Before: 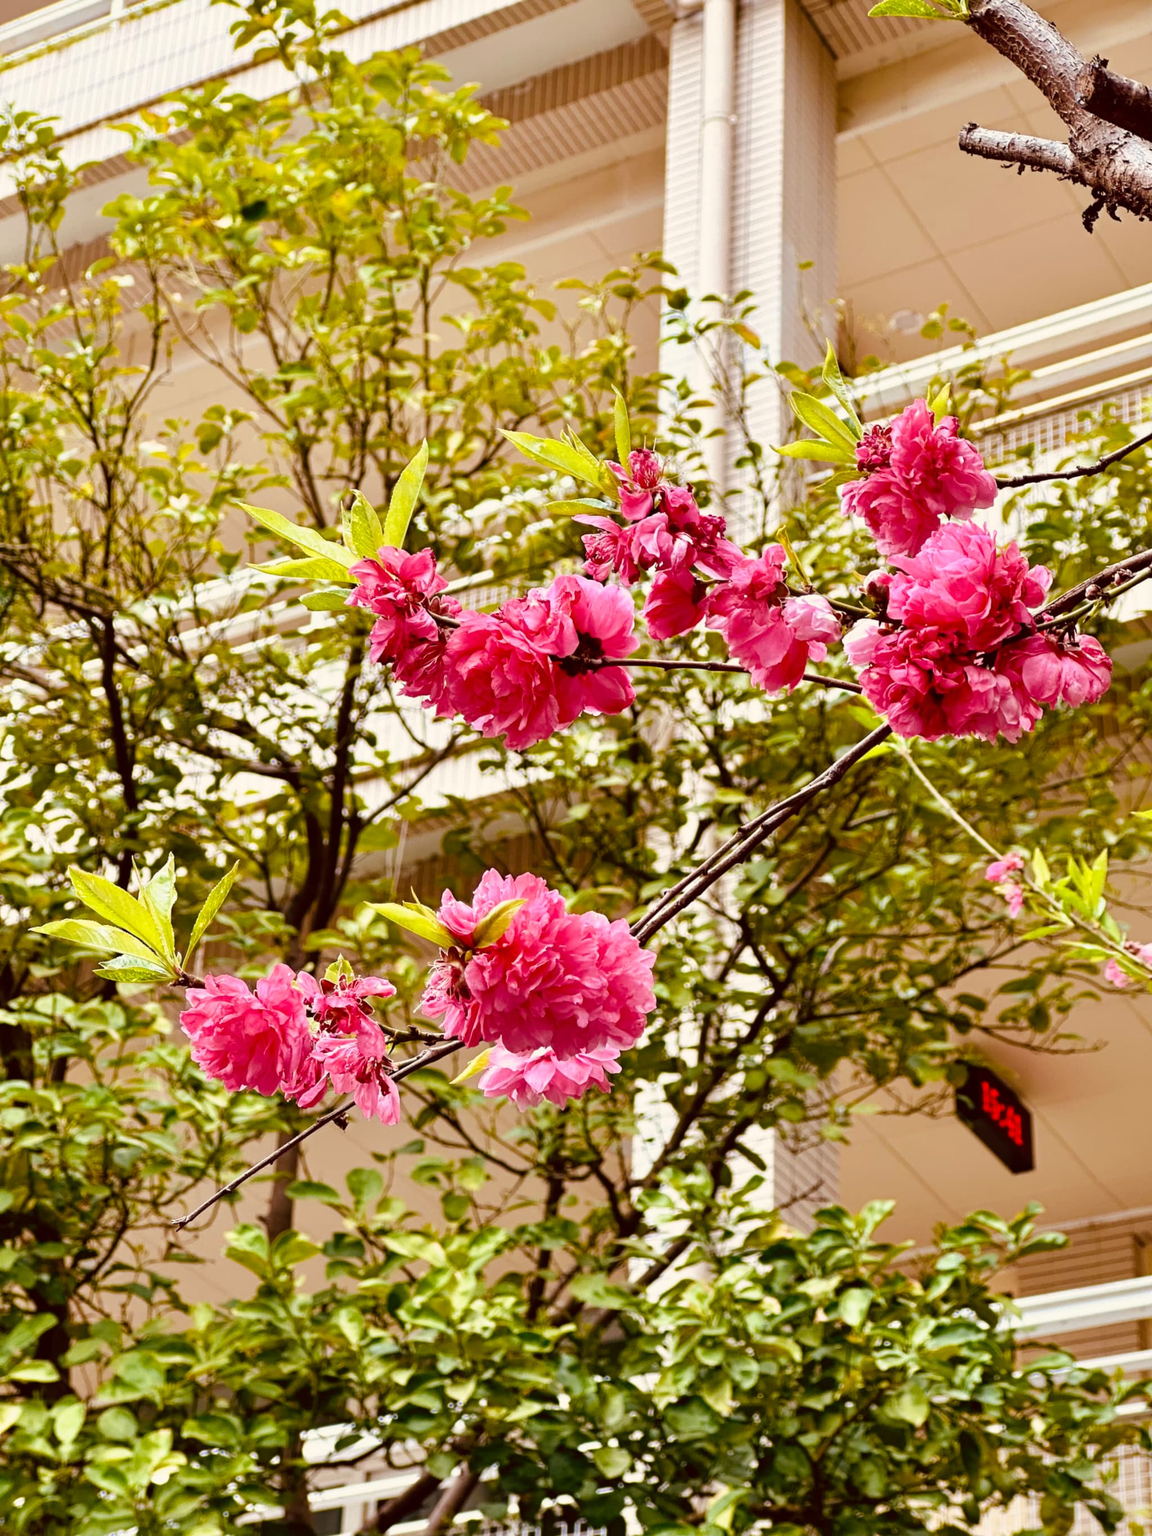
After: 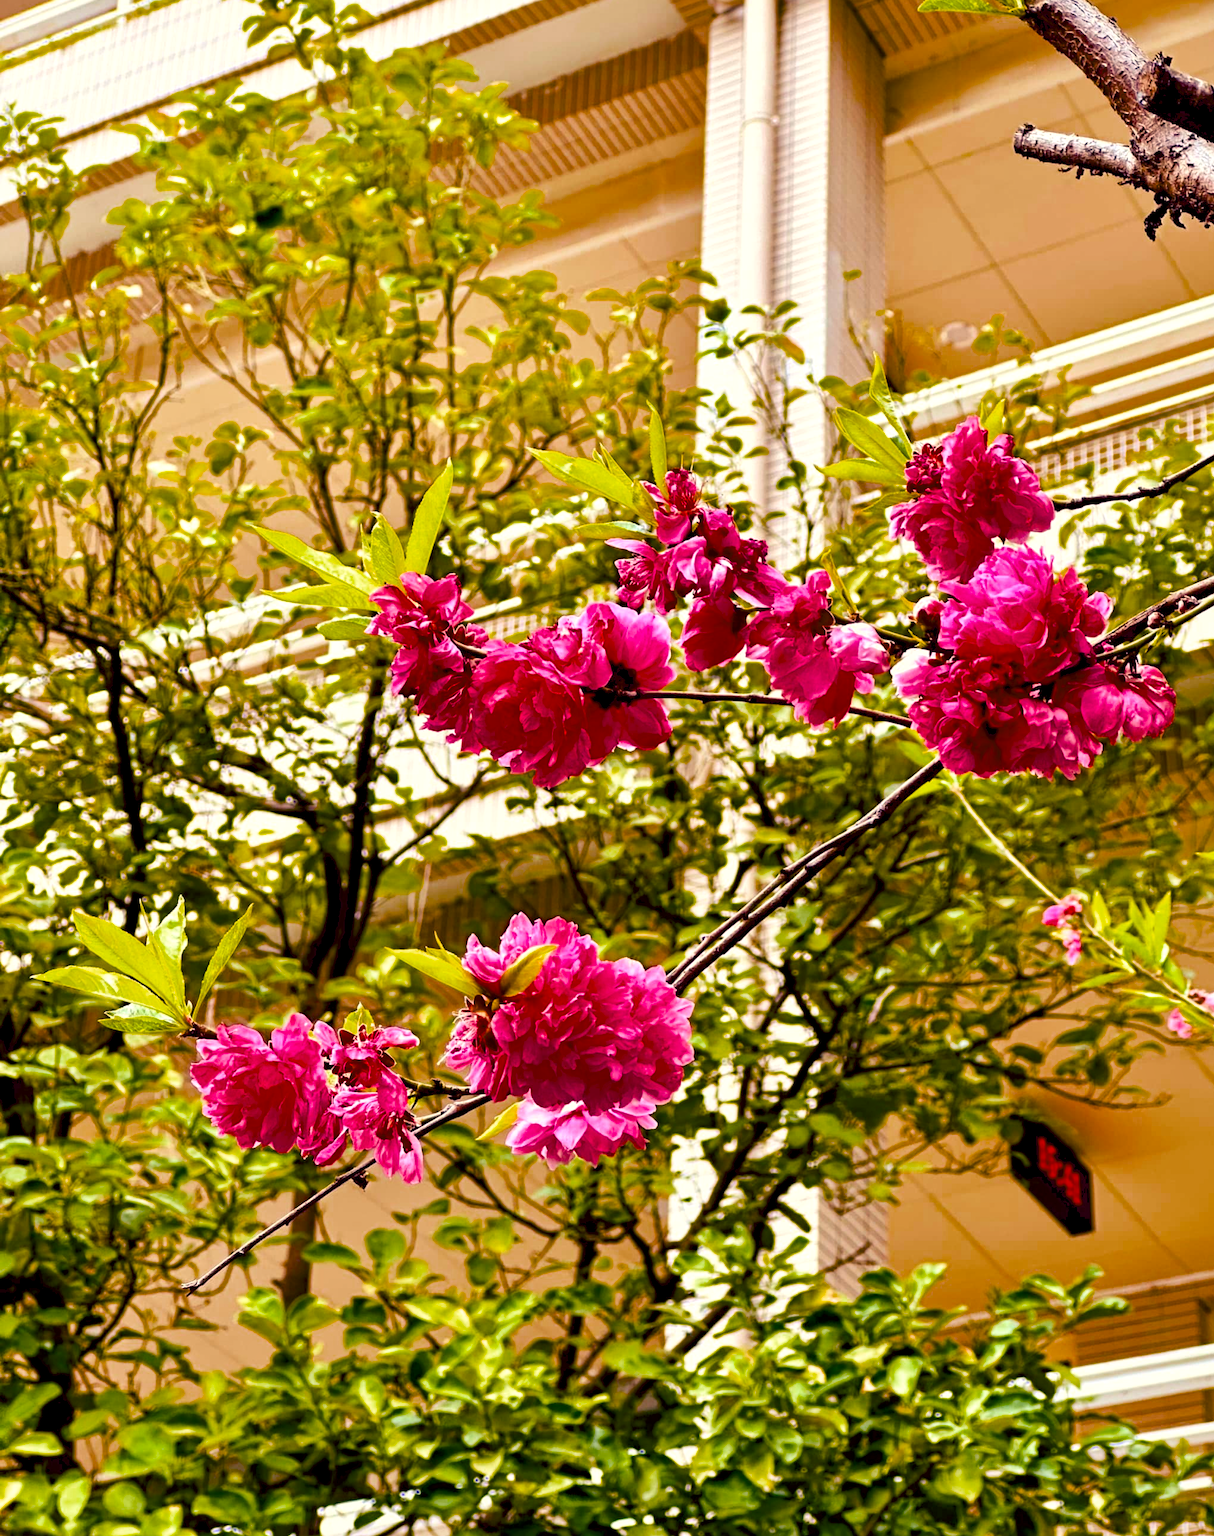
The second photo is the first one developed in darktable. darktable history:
crop: top 0.394%, right 0.256%, bottom 5.006%
local contrast: mode bilateral grid, contrast 20, coarseness 49, detail 132%, midtone range 0.2
color balance rgb: shadows lift › luminance -41.046%, shadows lift › chroma 14.002%, shadows lift › hue 259.88°, highlights gain › luminance 14.496%, global offset › luminance -0.51%, linear chroma grading › global chroma 15.22%, perceptual saturation grading › global saturation 31.178%, perceptual brilliance grading › global brilliance 12.688%, global vibrance -7.66%, contrast -12.614%, saturation formula JzAzBz (2021)
